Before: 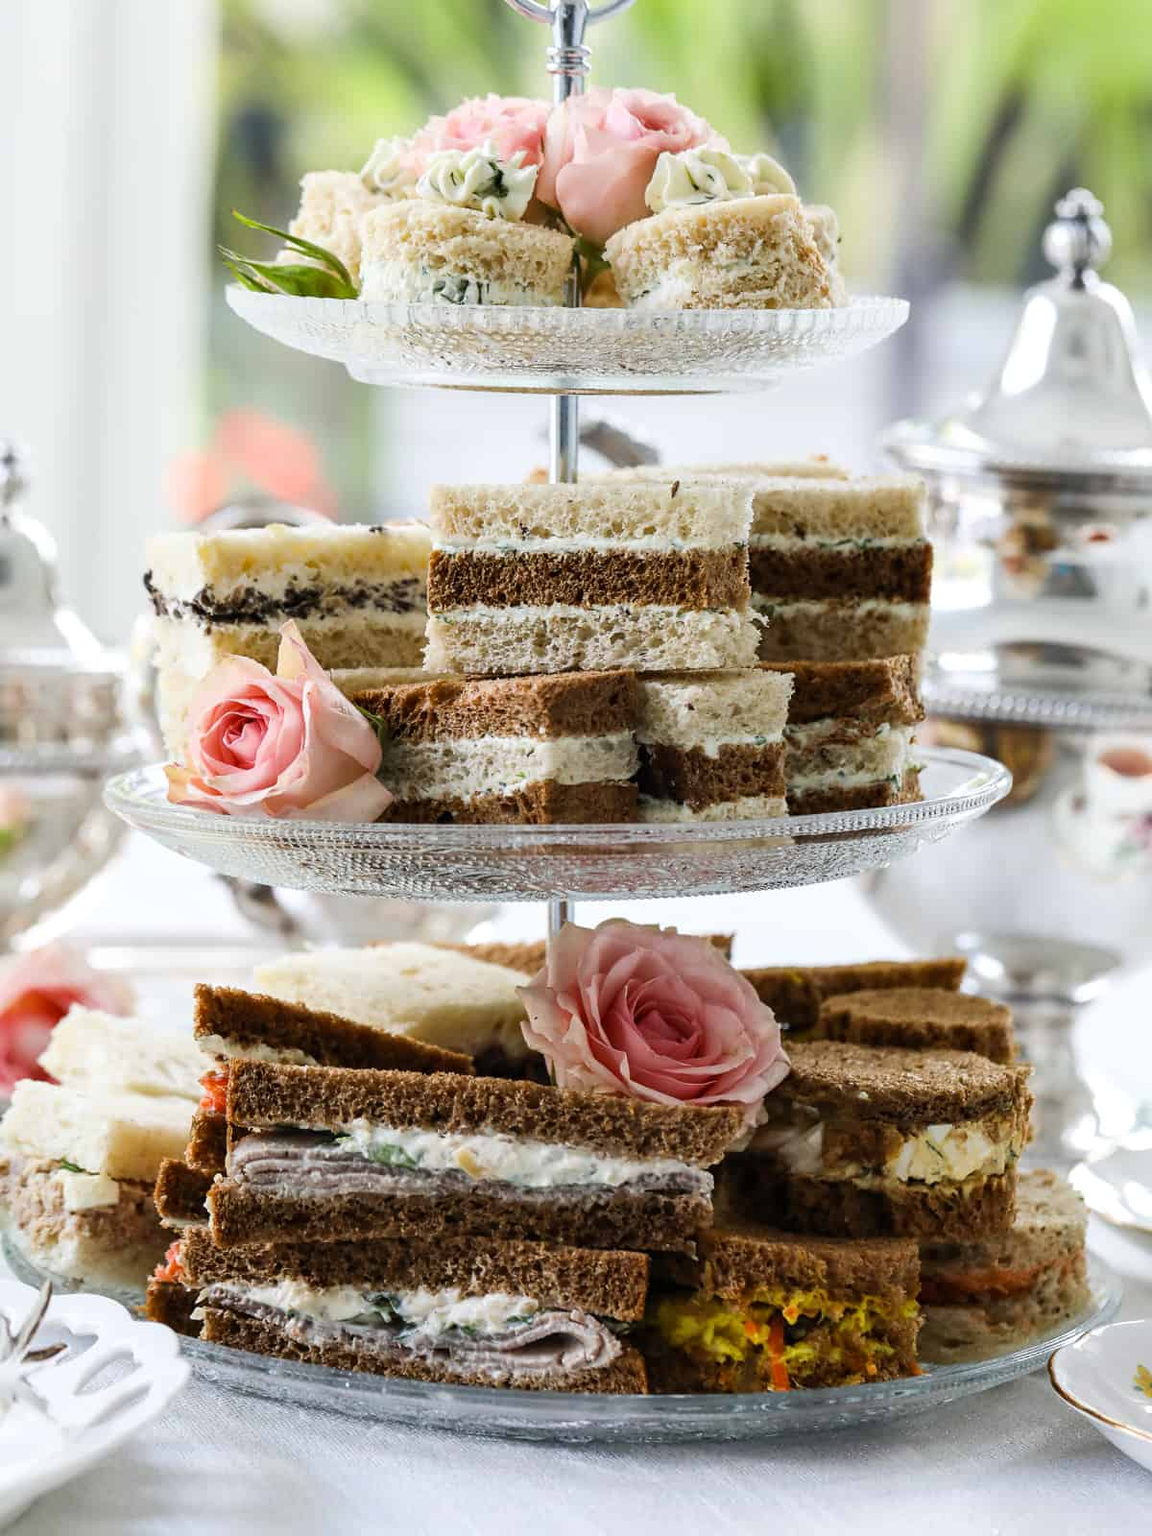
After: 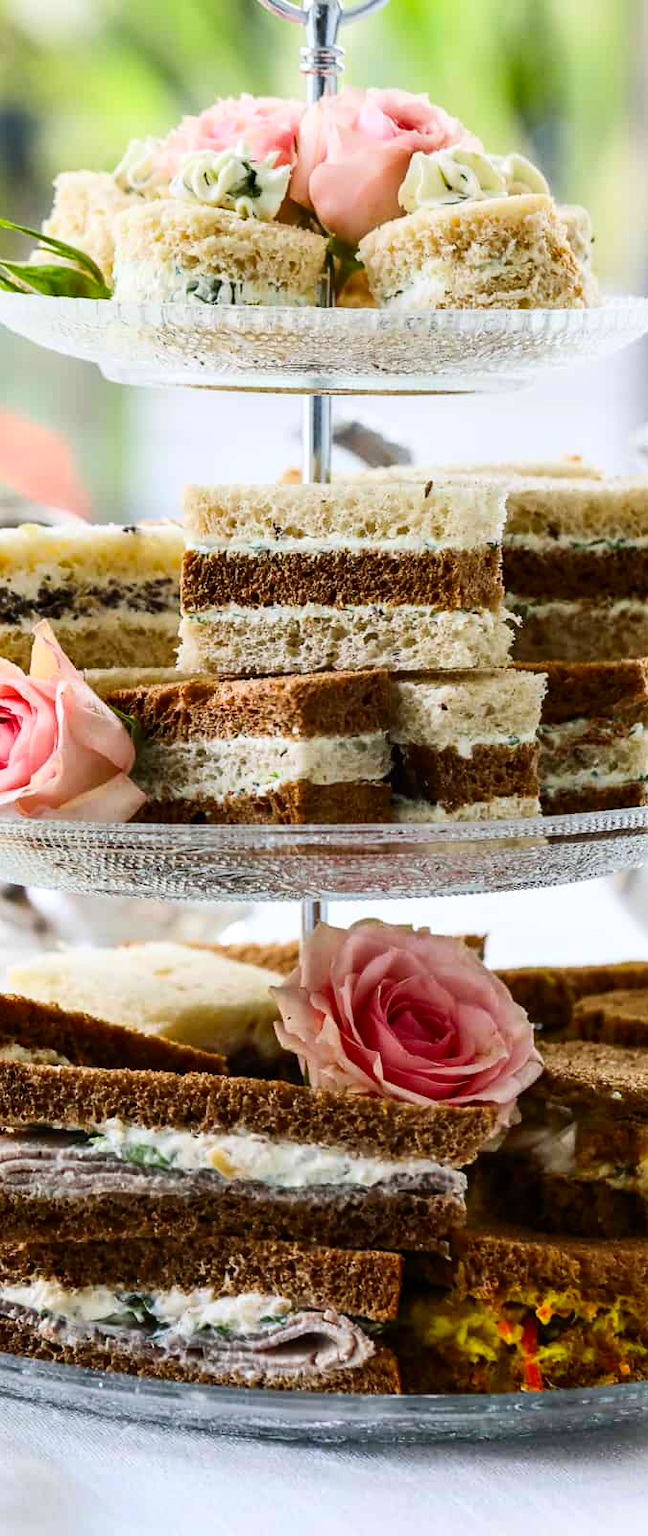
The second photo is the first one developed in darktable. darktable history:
contrast brightness saturation: contrast 0.16, saturation 0.32
crop: left 21.496%, right 22.254%
